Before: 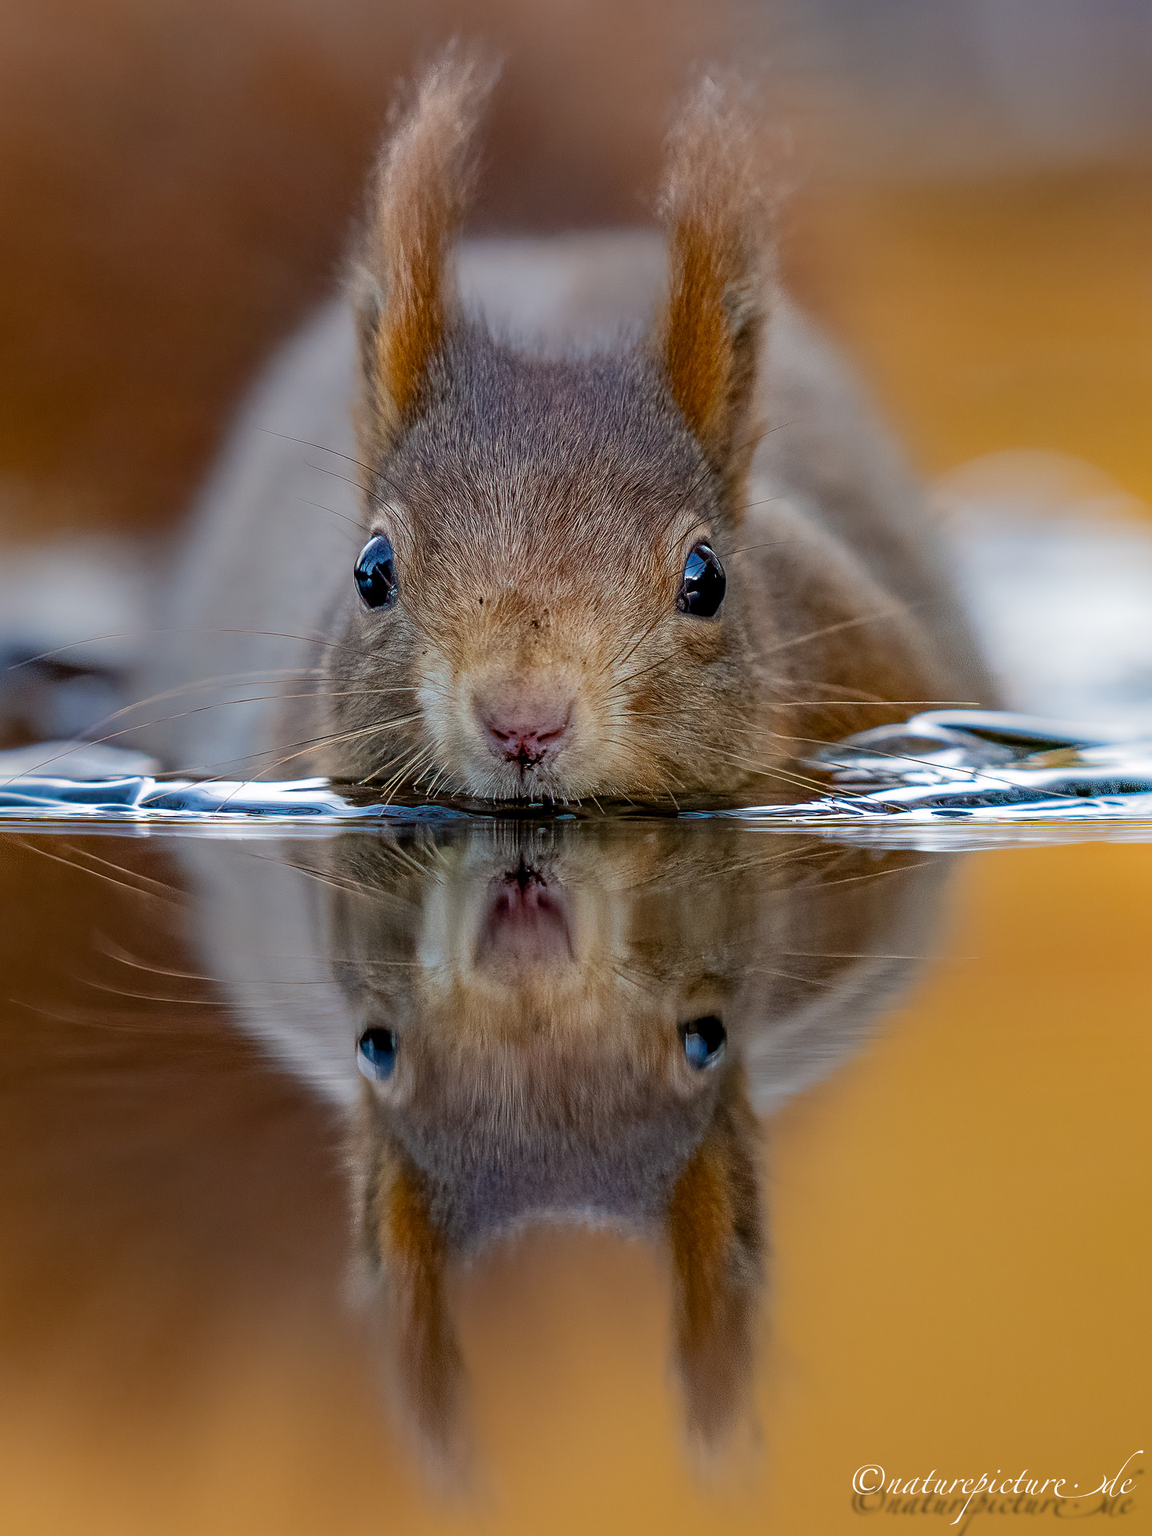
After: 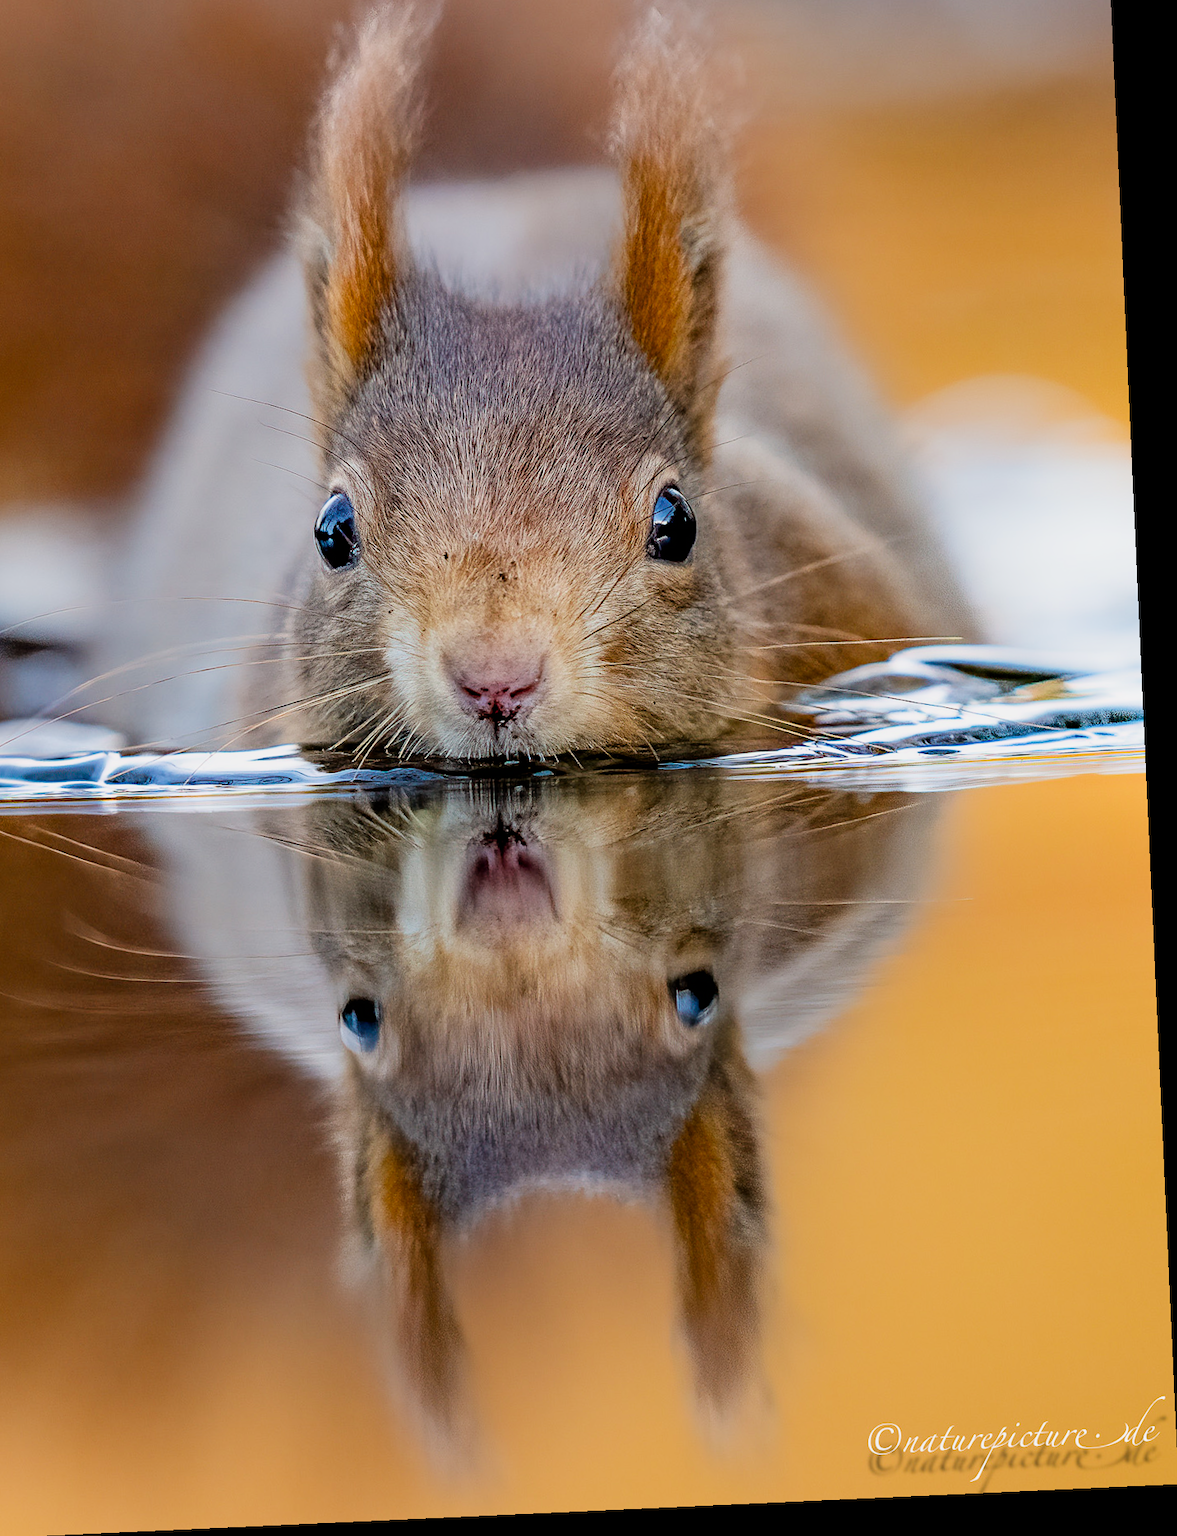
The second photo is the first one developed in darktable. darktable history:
color zones: curves: ch1 [(0, 0.513) (0.143, 0.524) (0.286, 0.511) (0.429, 0.506) (0.571, 0.503) (0.714, 0.503) (0.857, 0.508) (1, 0.513)]
exposure: exposure 0.729 EV, compensate highlight preservation false
shadows and highlights: shadows -1.26, highlights 39.07
crop and rotate: angle 2.61°, left 6.038%, top 5.686%
filmic rgb: black relative exposure -7.65 EV, white relative exposure 4.56 EV, hardness 3.61, contrast 1.052
